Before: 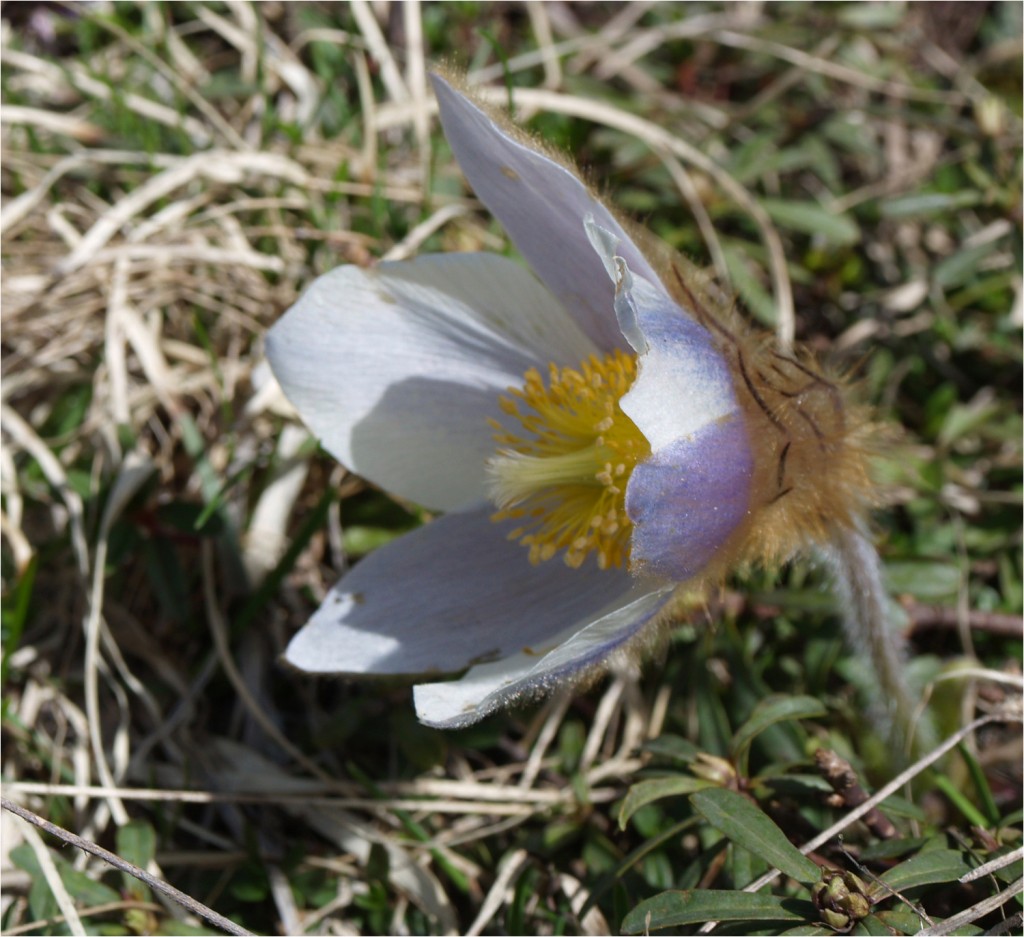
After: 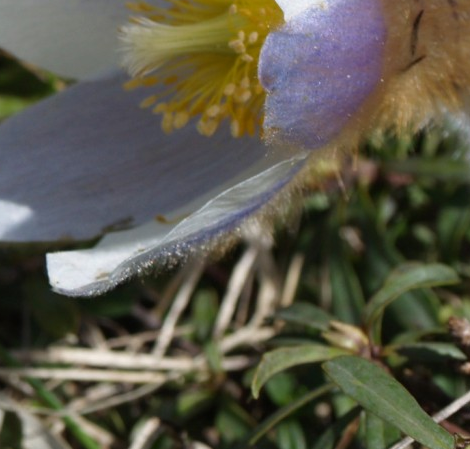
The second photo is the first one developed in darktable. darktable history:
crop: left 35.894%, top 46.143%, right 18.199%, bottom 5.877%
